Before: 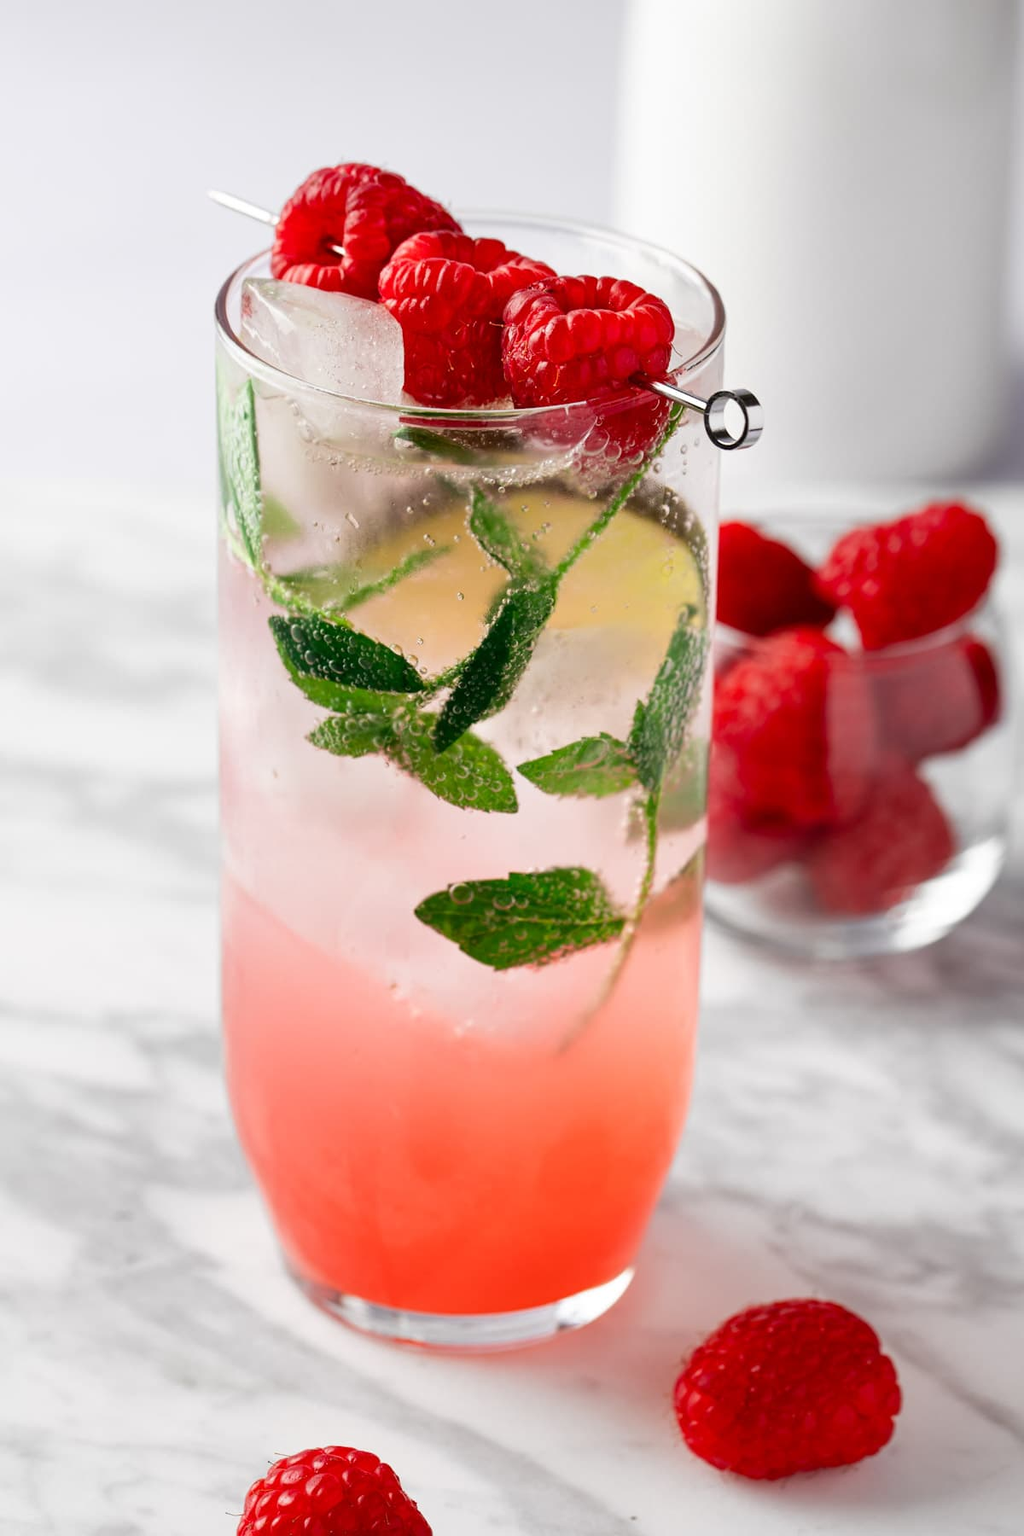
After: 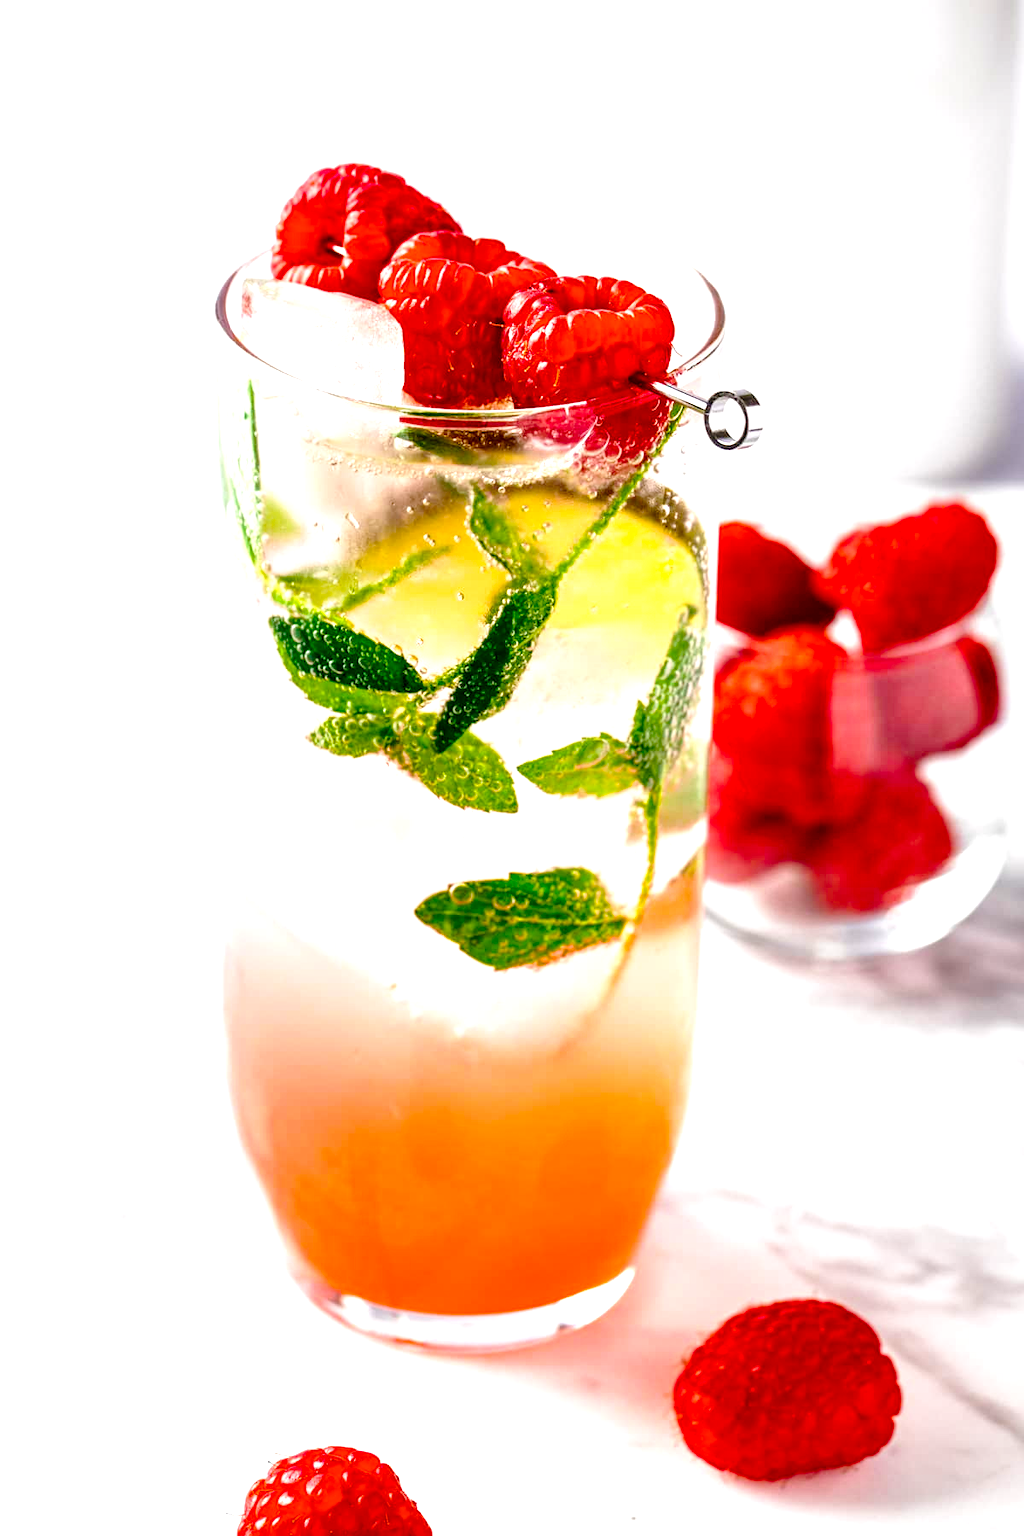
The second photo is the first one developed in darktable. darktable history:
color balance rgb: perceptual saturation grading › global saturation 24.938%, perceptual brilliance grading › global brilliance 30.15%, global vibrance 39.438%
local contrast: detail 150%
tone curve: curves: ch0 [(0, 0) (0.051, 0.047) (0.102, 0.099) (0.228, 0.275) (0.432, 0.535) (0.695, 0.778) (0.908, 0.946) (1, 1)]; ch1 [(0, 0) (0.339, 0.298) (0.402, 0.363) (0.453, 0.421) (0.483, 0.469) (0.494, 0.493) (0.504, 0.501) (0.527, 0.538) (0.563, 0.595) (0.597, 0.632) (1, 1)]; ch2 [(0, 0) (0.48, 0.48) (0.504, 0.5) (0.539, 0.554) (0.59, 0.63) (0.642, 0.684) (0.824, 0.815) (1, 1)], preserve colors none
exposure: black level correction 0.001, compensate exposure bias true, compensate highlight preservation false
